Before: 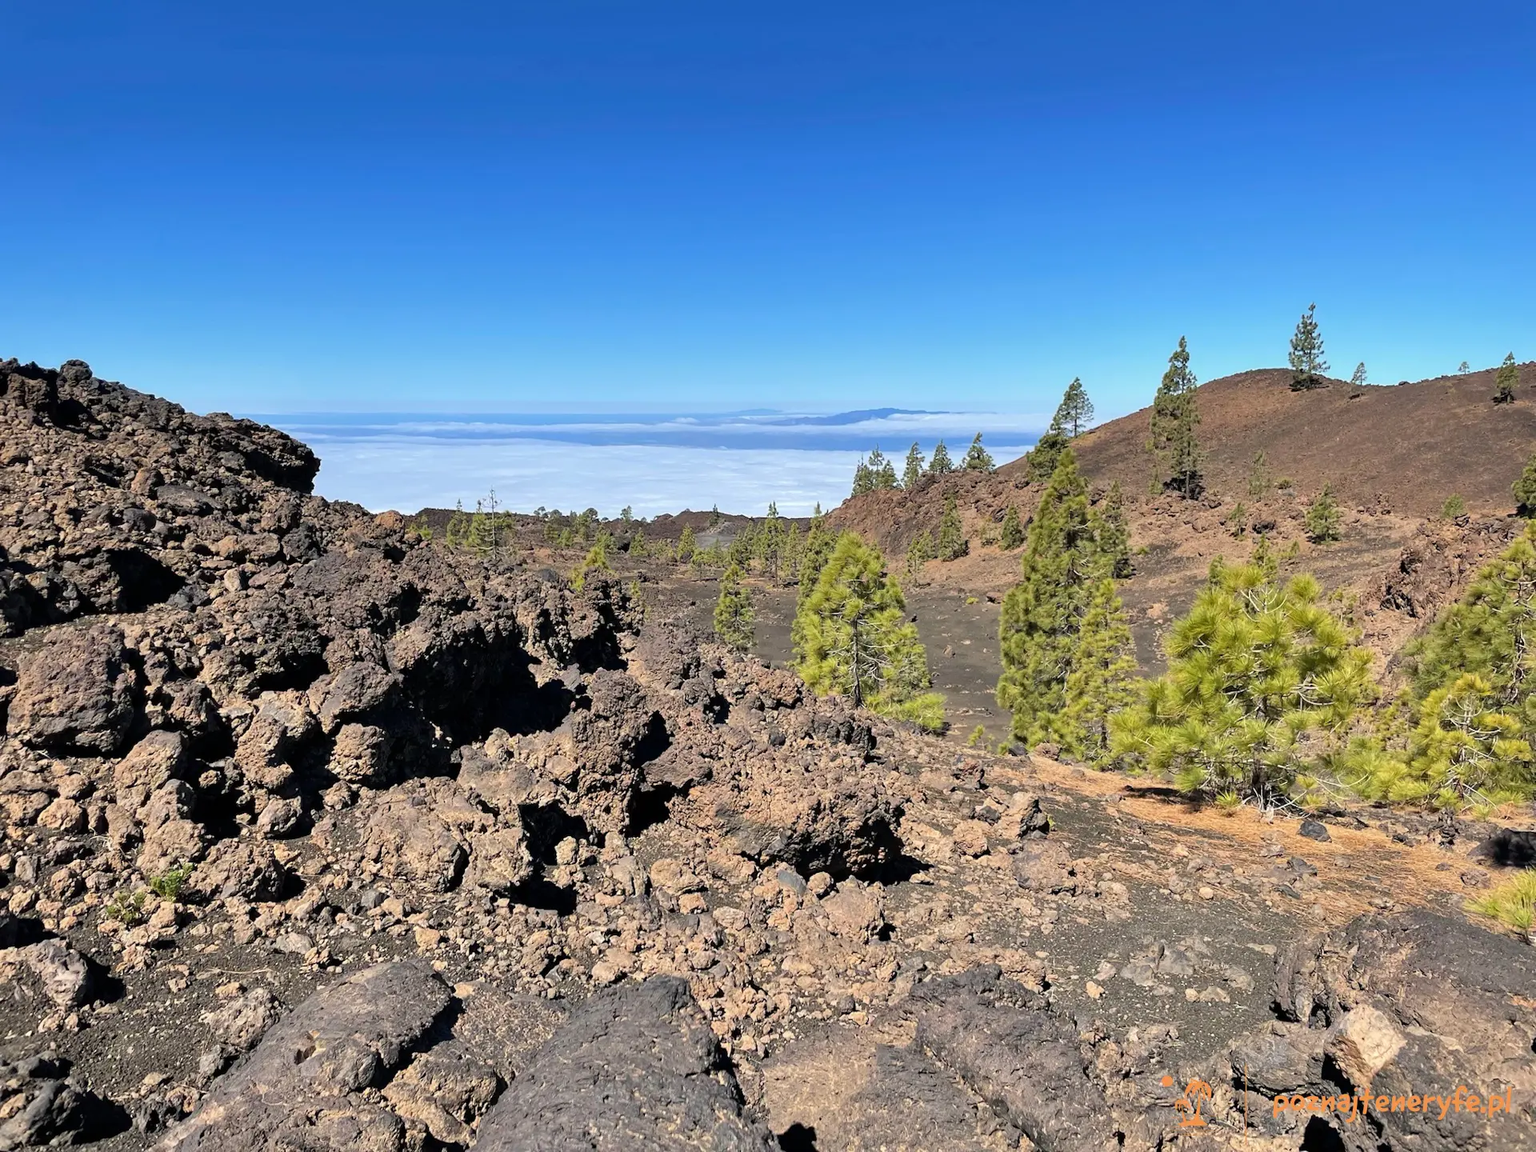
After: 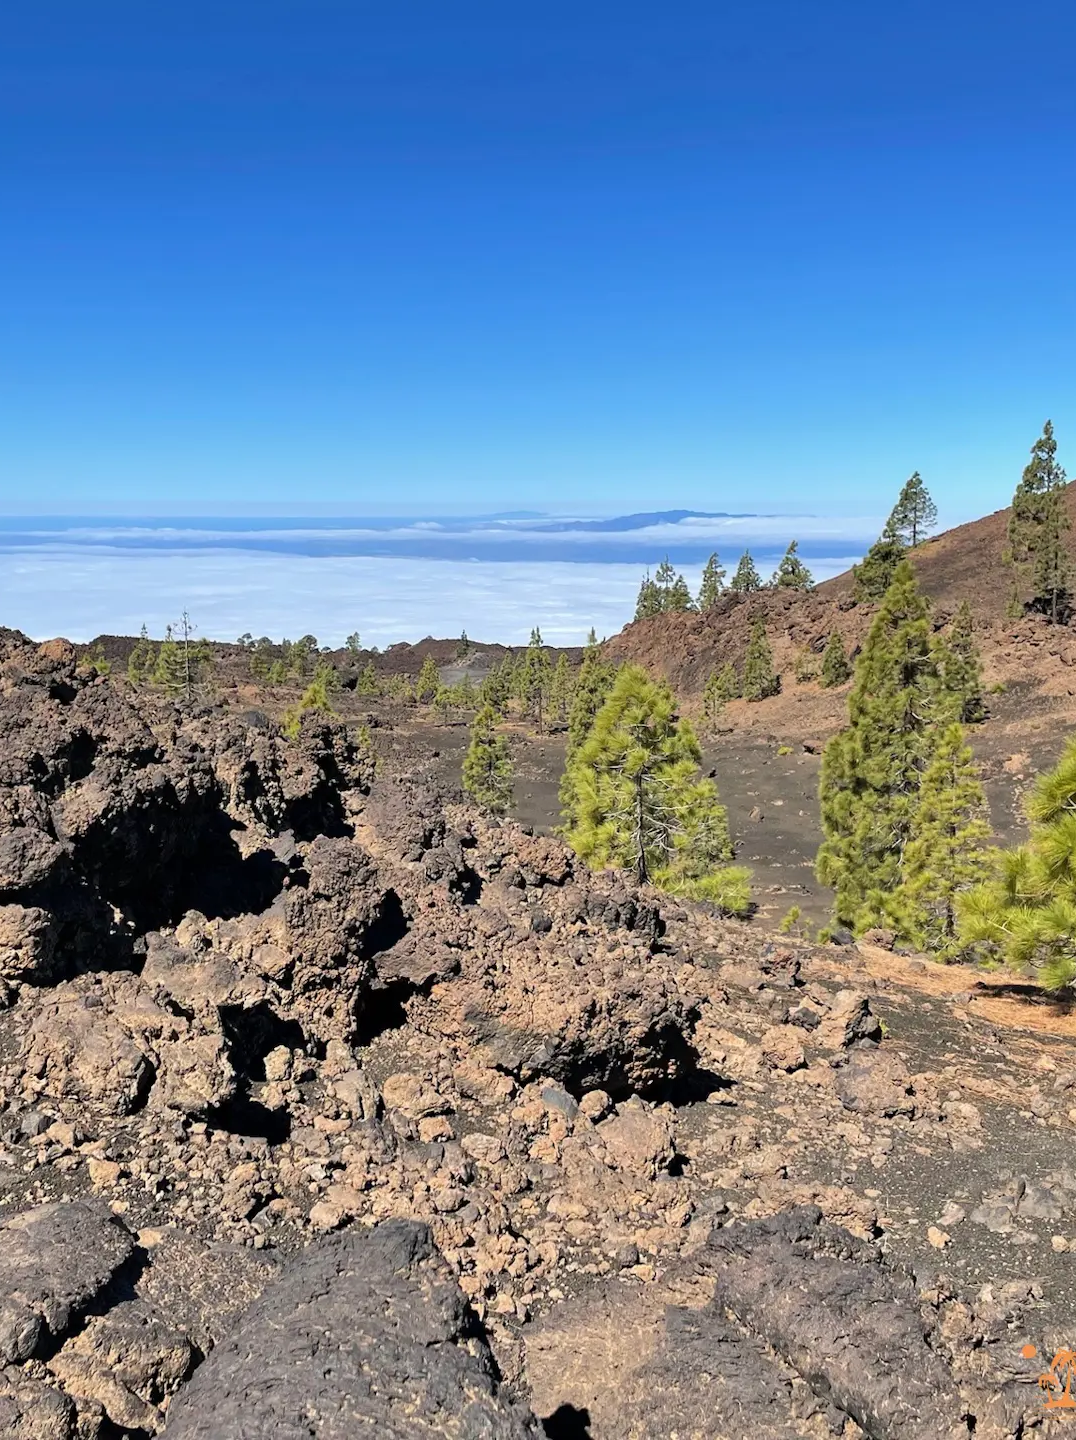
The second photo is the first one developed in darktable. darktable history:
exposure: compensate highlight preservation false
crop and rotate: left 22.411%, right 21.507%
